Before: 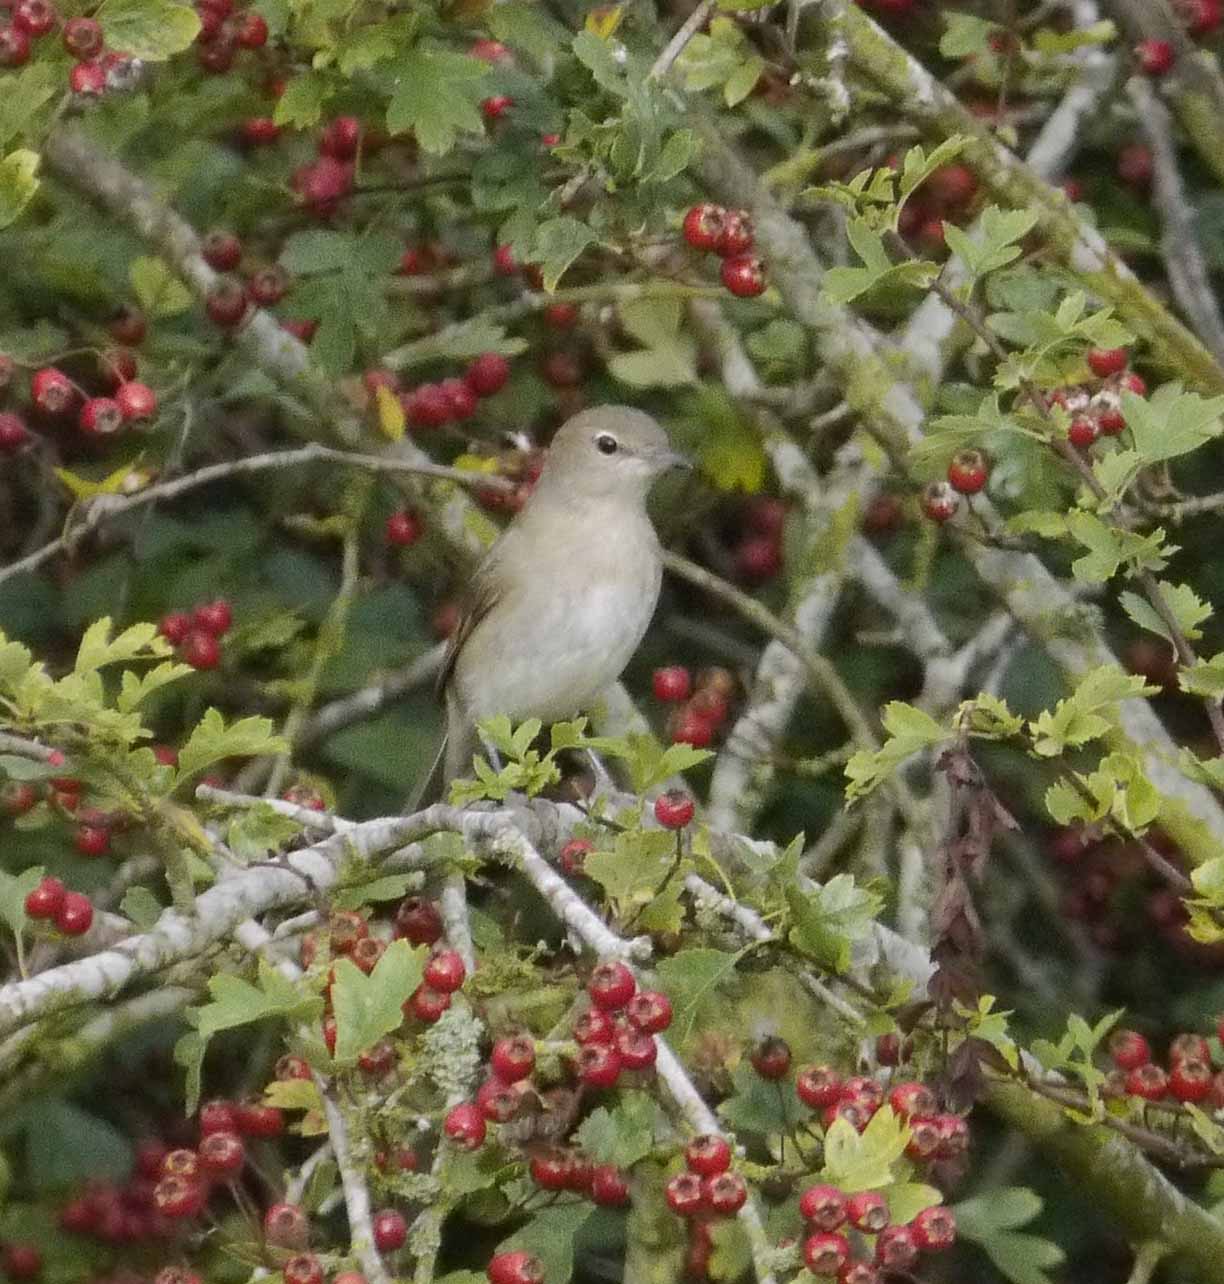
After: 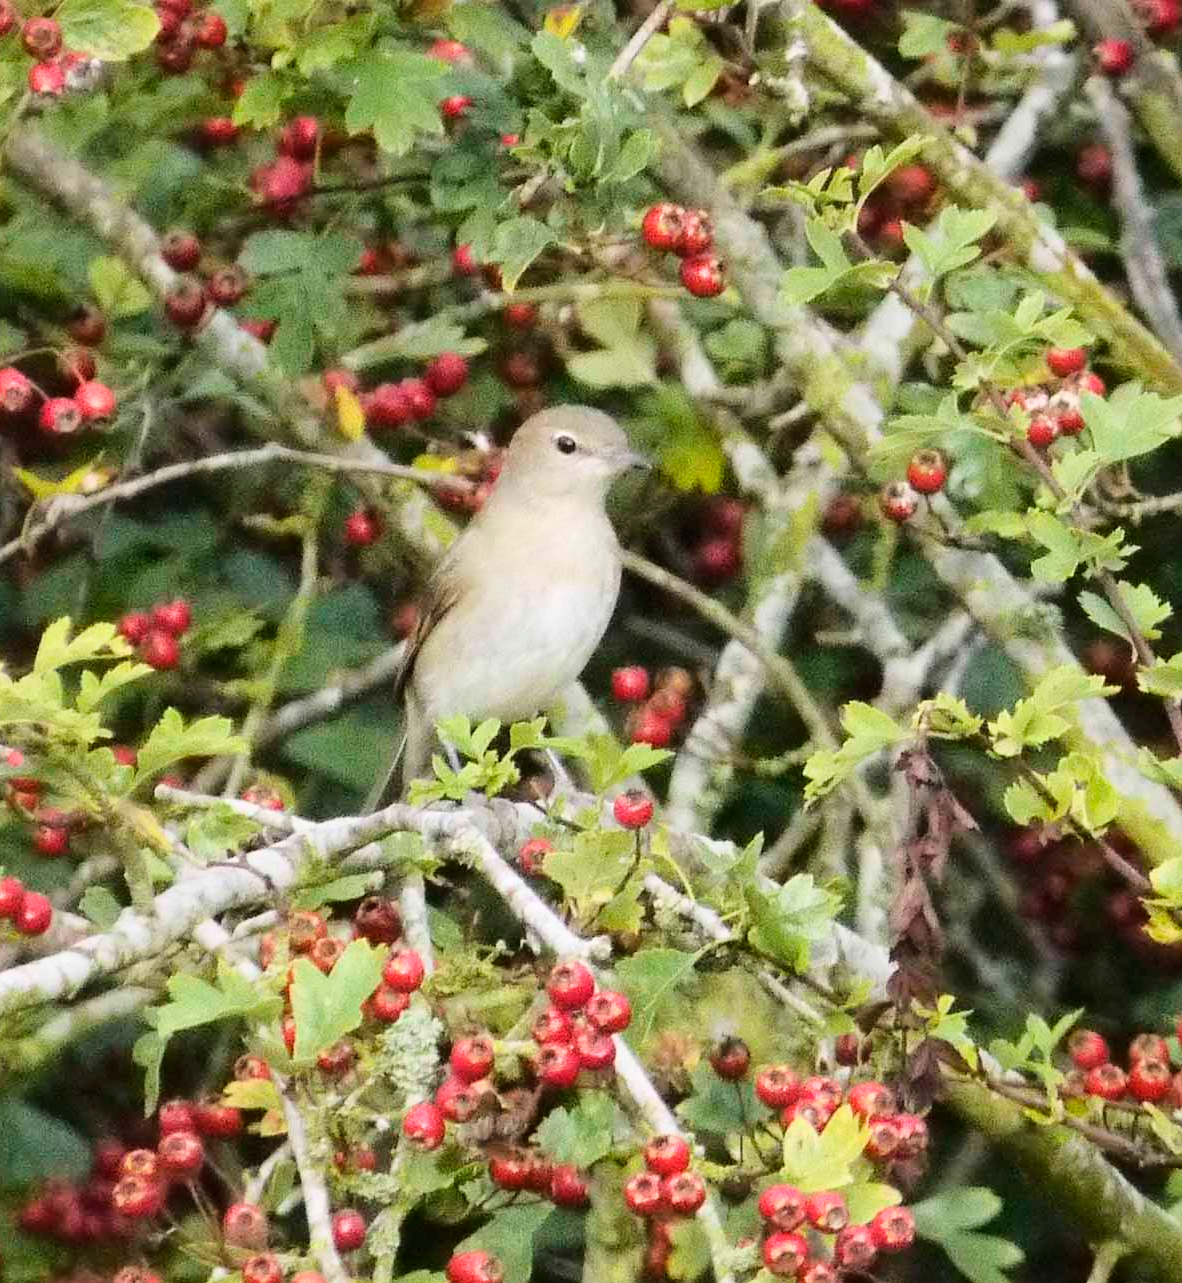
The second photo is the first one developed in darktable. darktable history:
crop and rotate: left 3.363%
base curve: curves: ch0 [(0, 0) (0.028, 0.03) (0.121, 0.232) (0.46, 0.748) (0.859, 0.968) (1, 1)]
